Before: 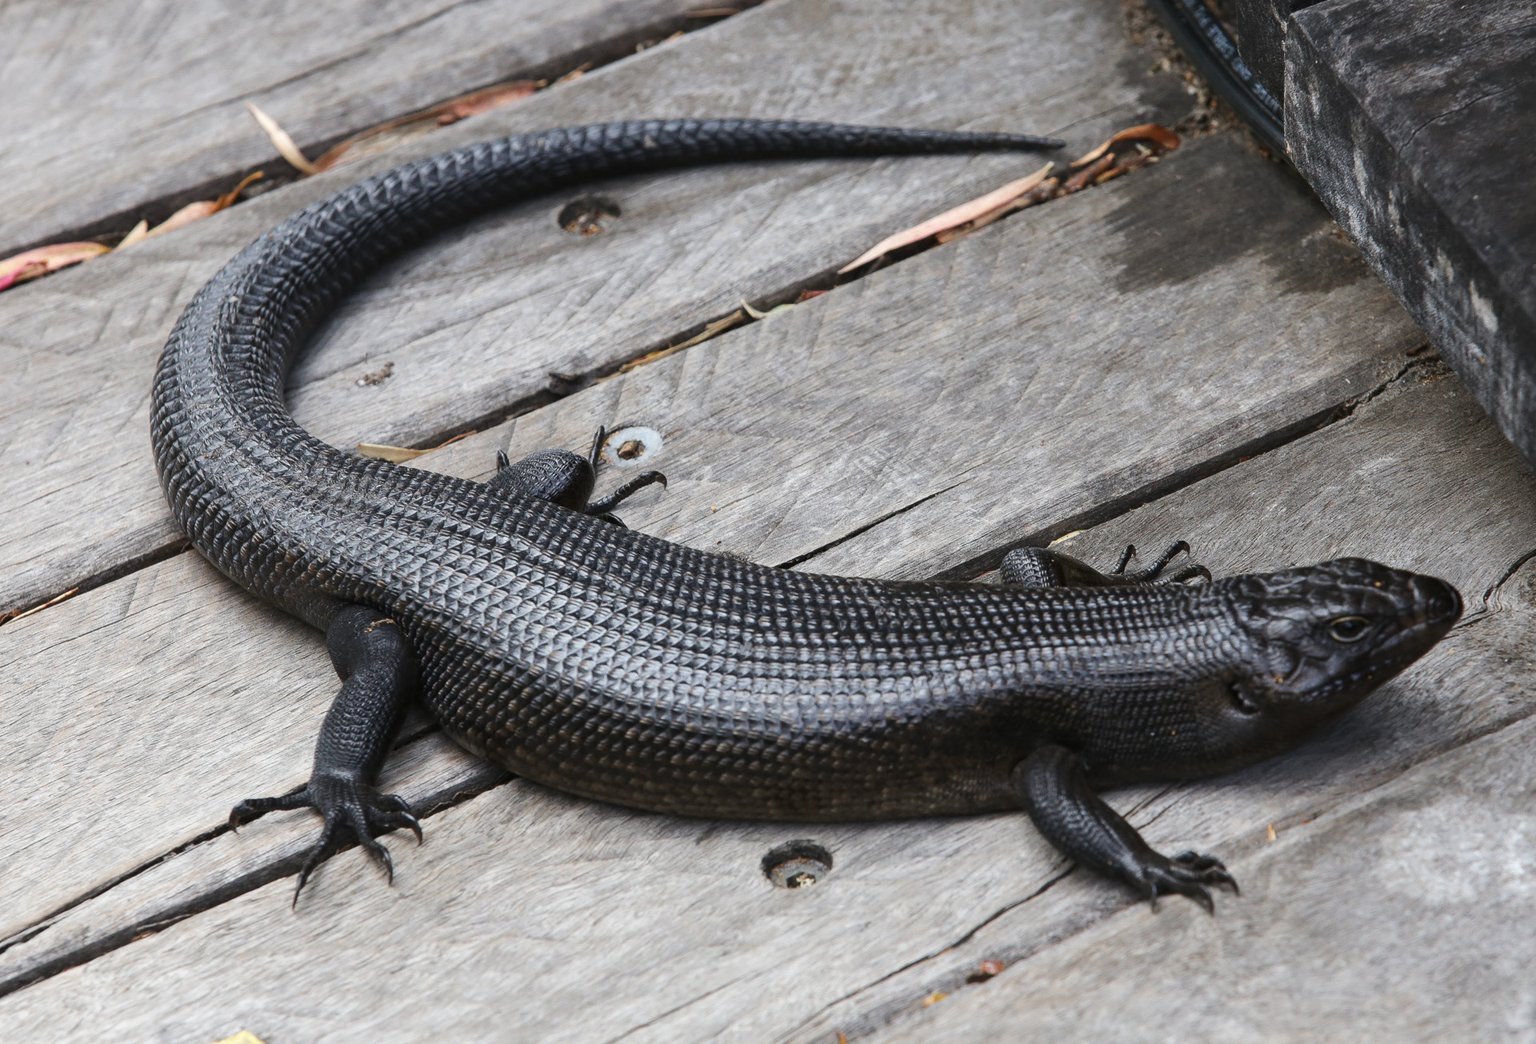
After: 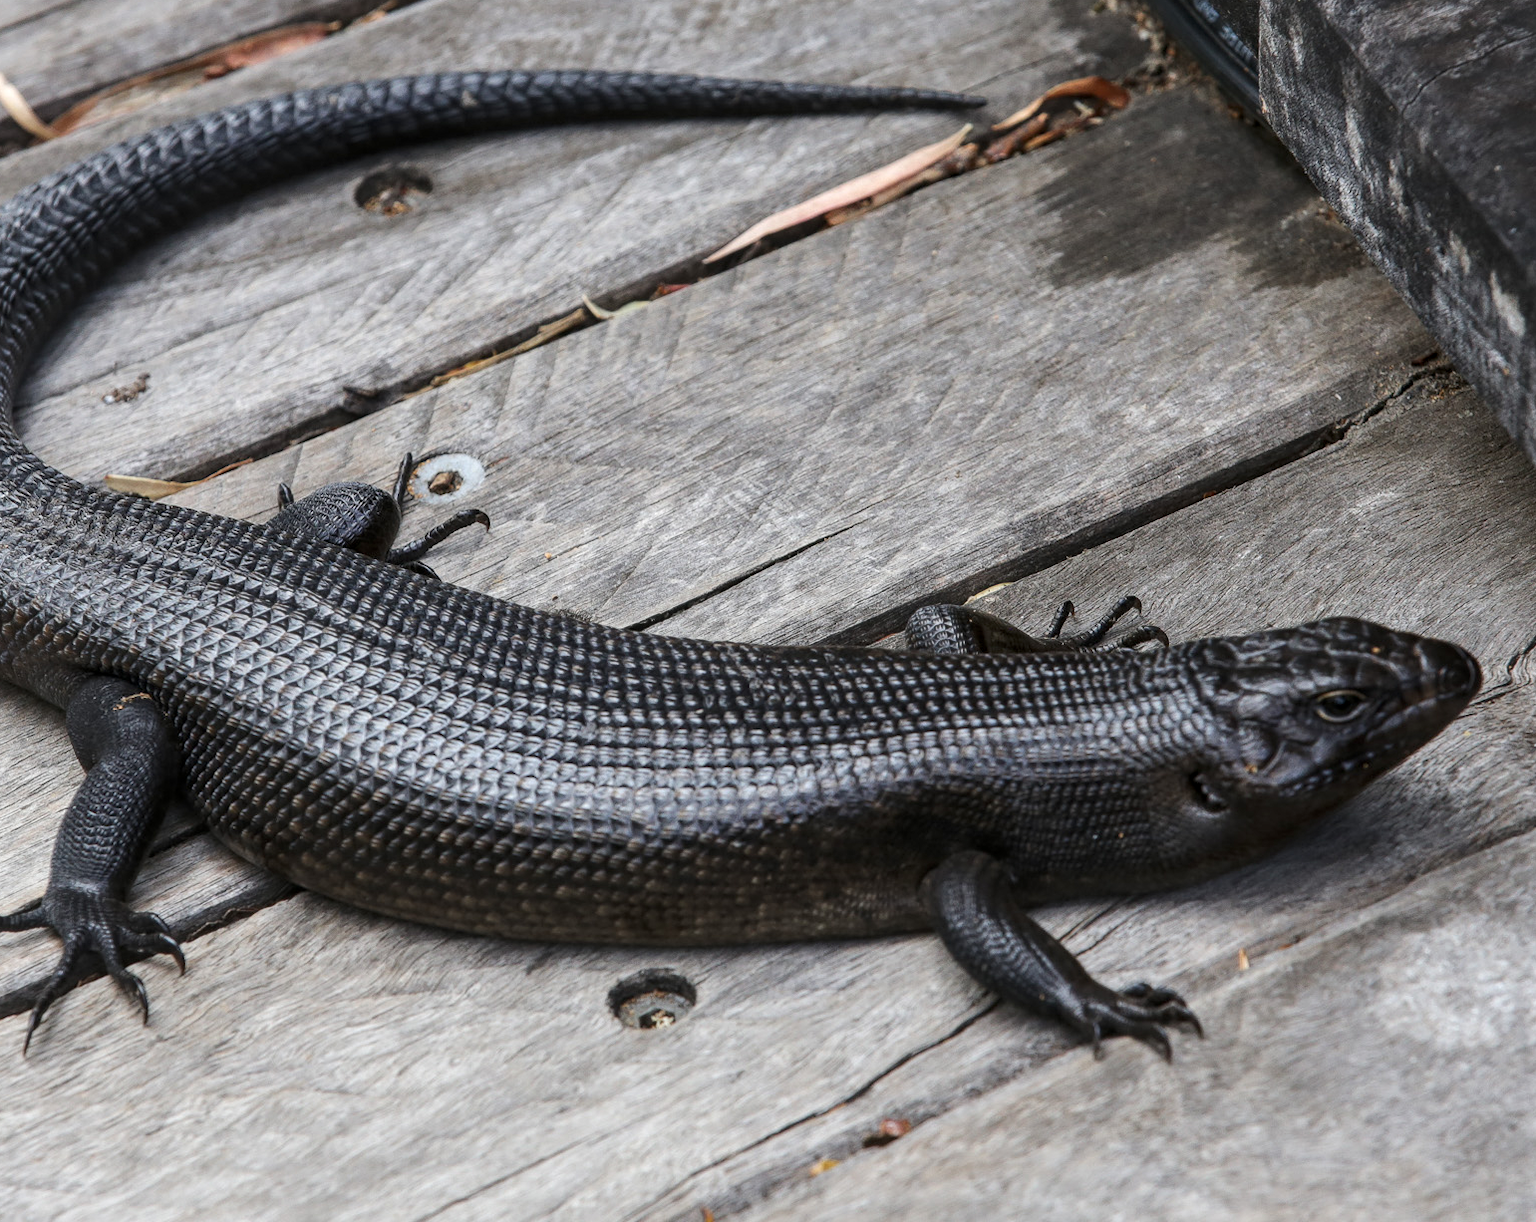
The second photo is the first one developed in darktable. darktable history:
local contrast: on, module defaults
crop and rotate: left 17.85%, top 6.003%, right 1.858%
